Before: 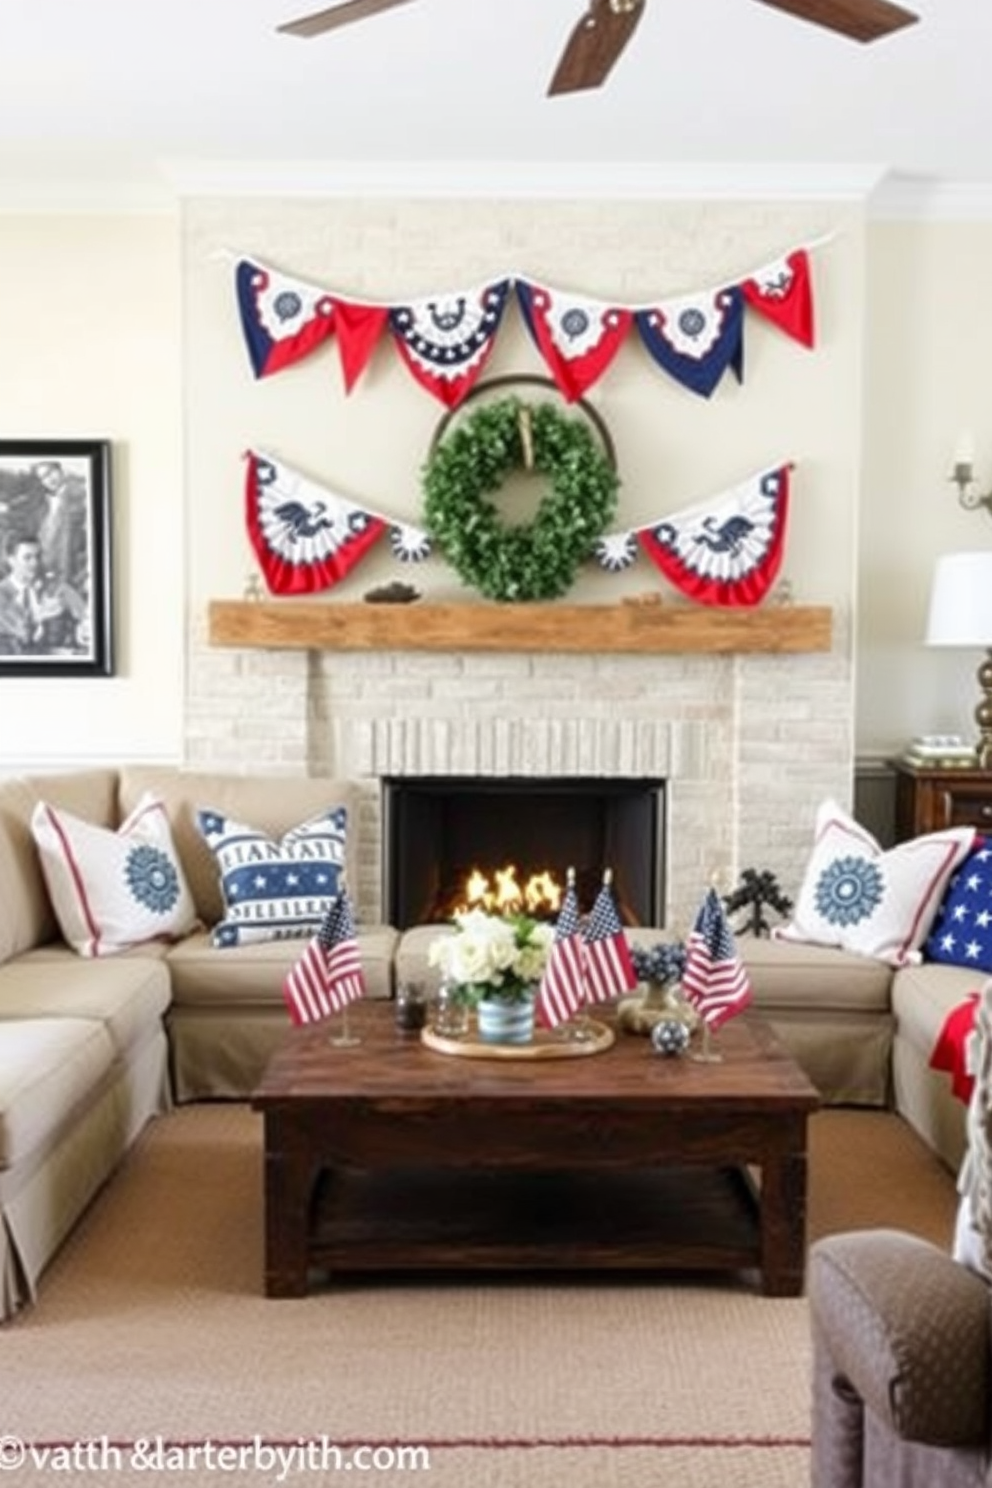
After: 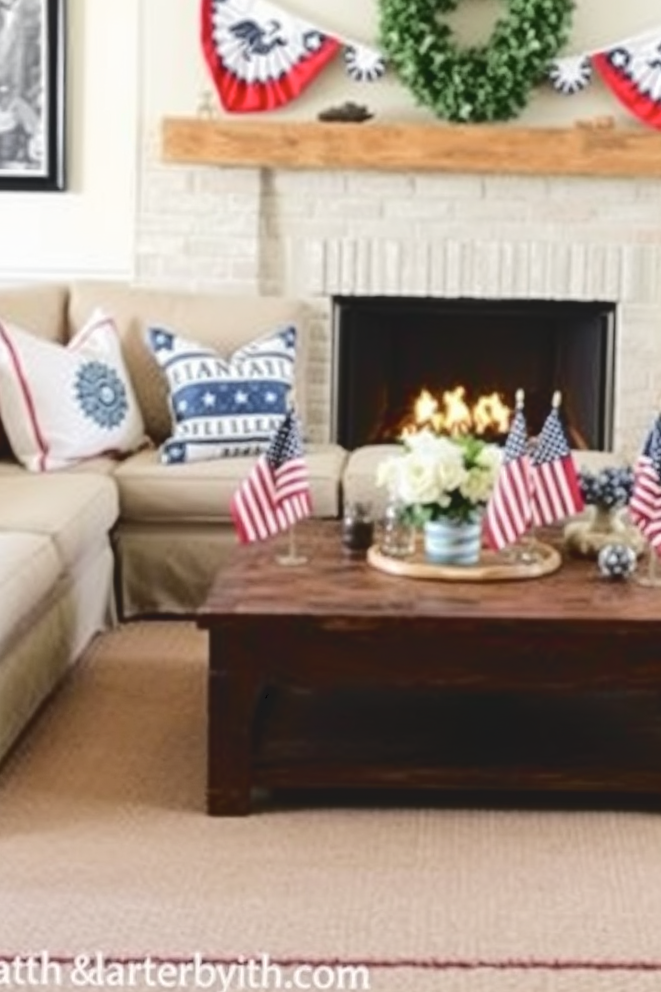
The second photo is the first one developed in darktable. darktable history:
tone curve: curves: ch0 [(0, 0) (0.003, 0.09) (0.011, 0.095) (0.025, 0.097) (0.044, 0.108) (0.069, 0.117) (0.1, 0.129) (0.136, 0.151) (0.177, 0.185) (0.224, 0.229) (0.277, 0.299) (0.335, 0.379) (0.399, 0.469) (0.468, 0.55) (0.543, 0.629) (0.623, 0.702) (0.709, 0.775) (0.801, 0.85) (0.898, 0.91) (1, 1)], color space Lab, independent channels, preserve colors none
crop and rotate: angle -0.886°, left 3.927%, top 31.787%, right 27.843%
